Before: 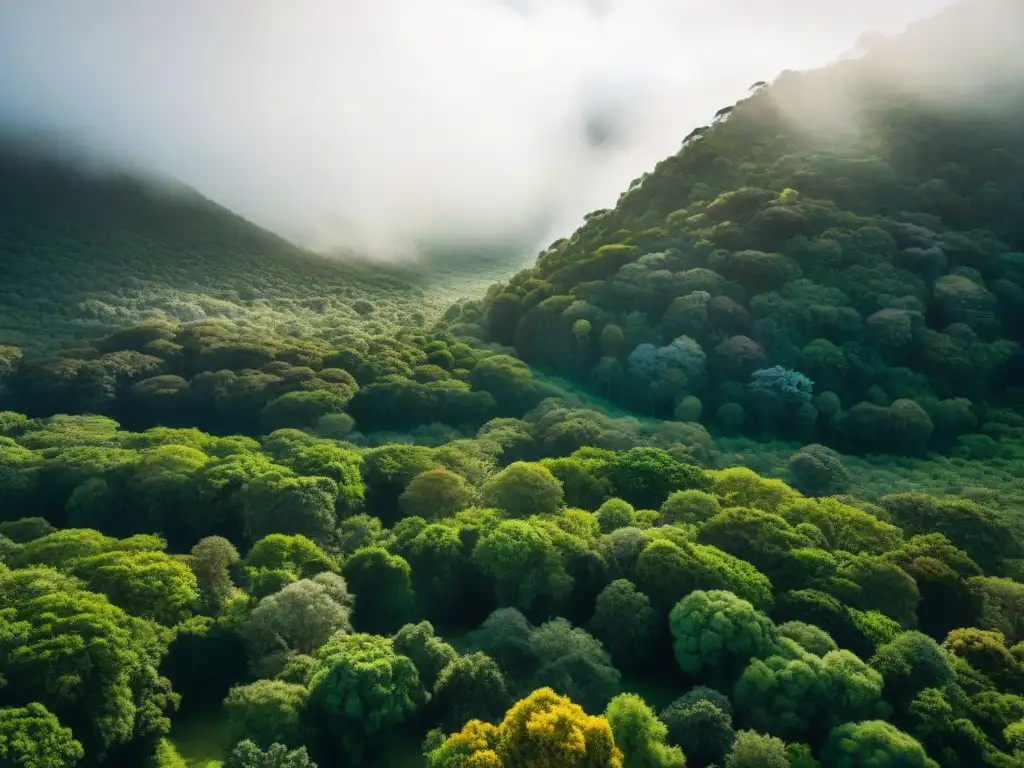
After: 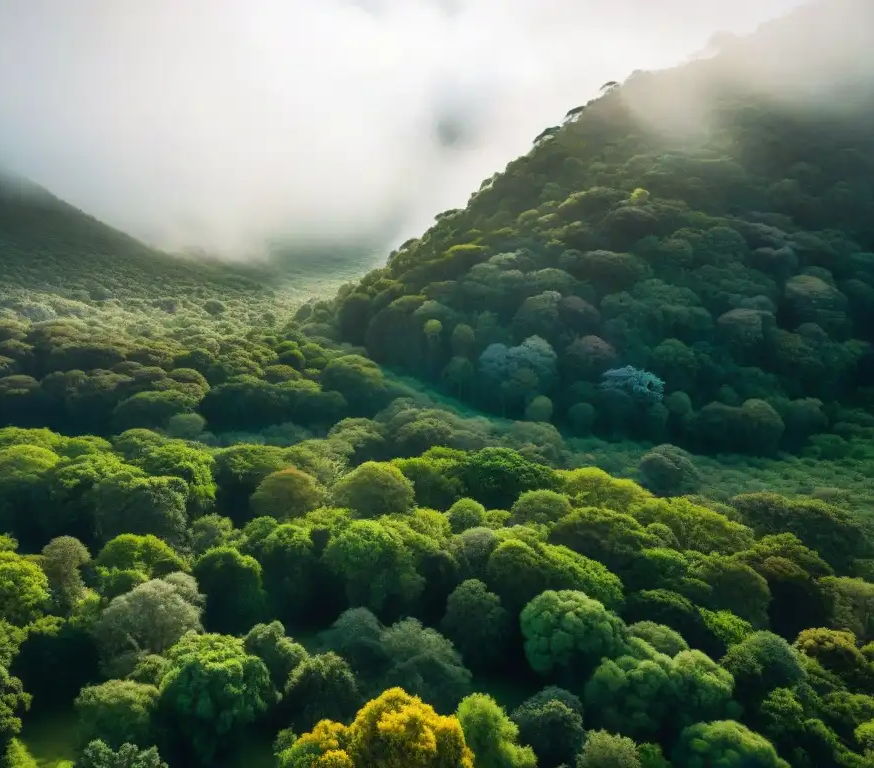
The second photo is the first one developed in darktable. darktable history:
crop and rotate: left 14.63%
